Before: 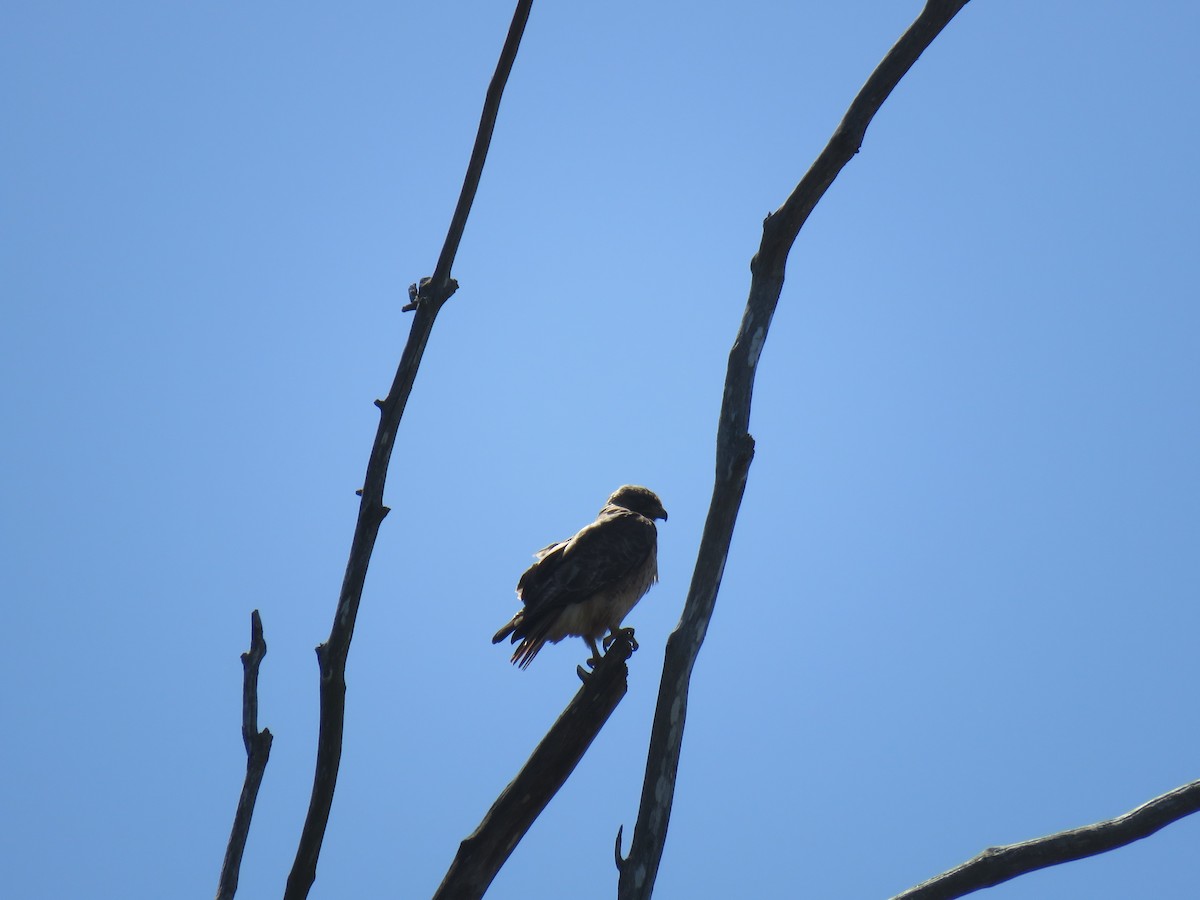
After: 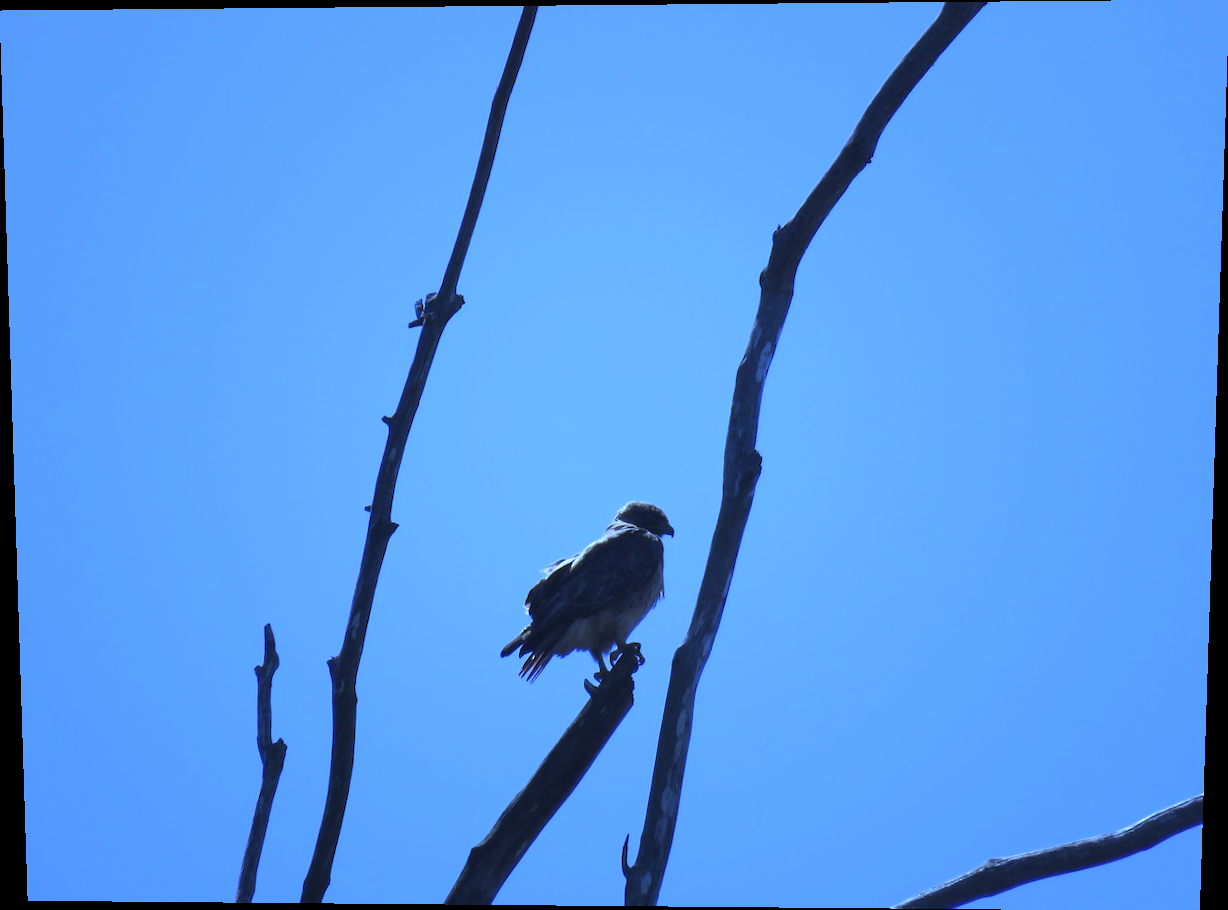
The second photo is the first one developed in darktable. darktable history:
sharpen: radius 5.325, amount 0.312, threshold 26.433
white balance: red 0.766, blue 1.537
rotate and perspective: lens shift (vertical) 0.048, lens shift (horizontal) -0.024, automatic cropping off
